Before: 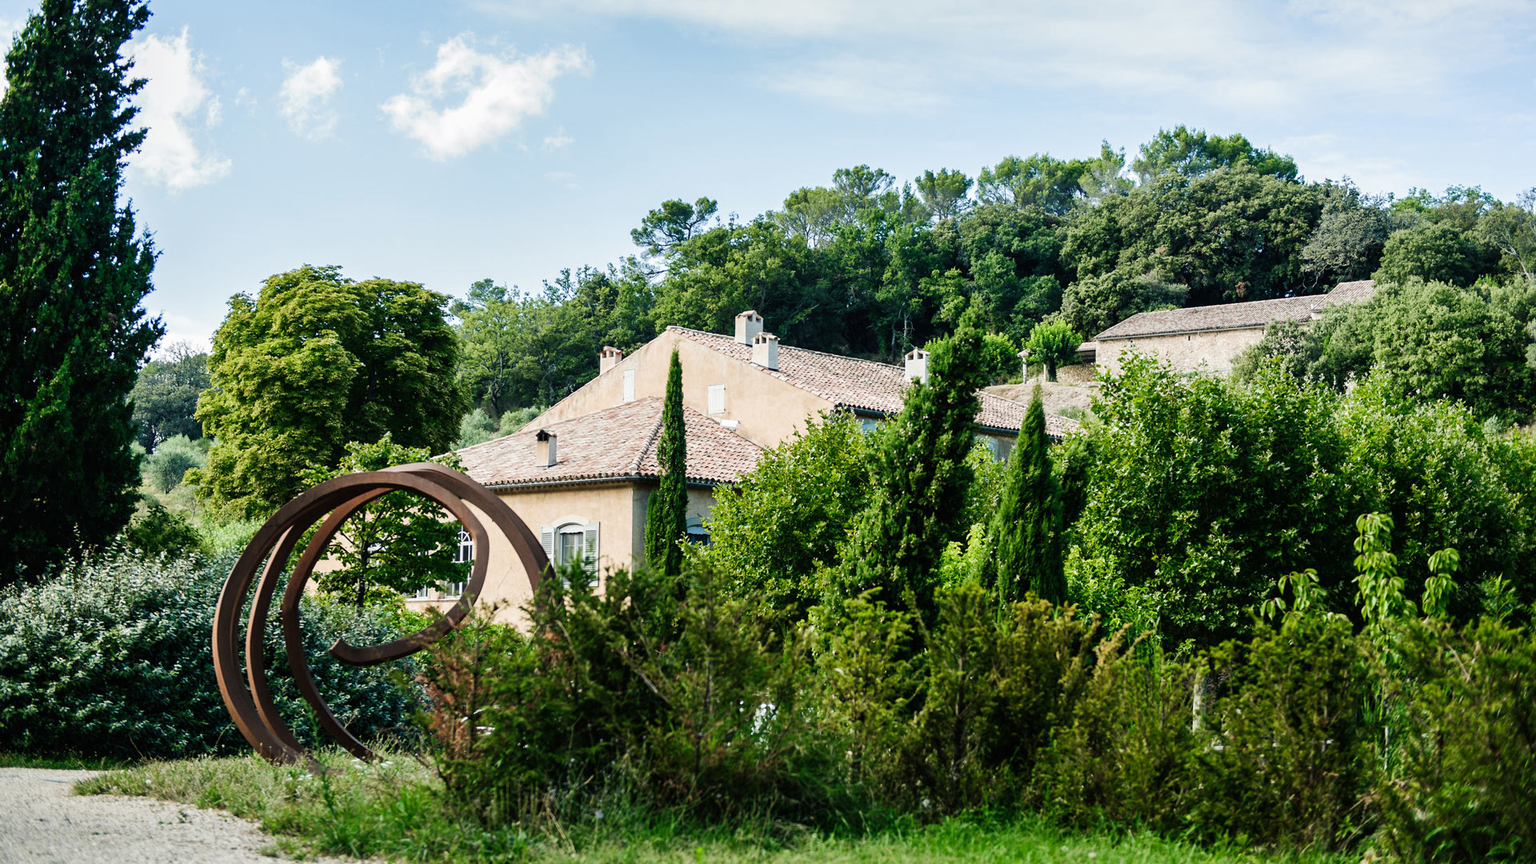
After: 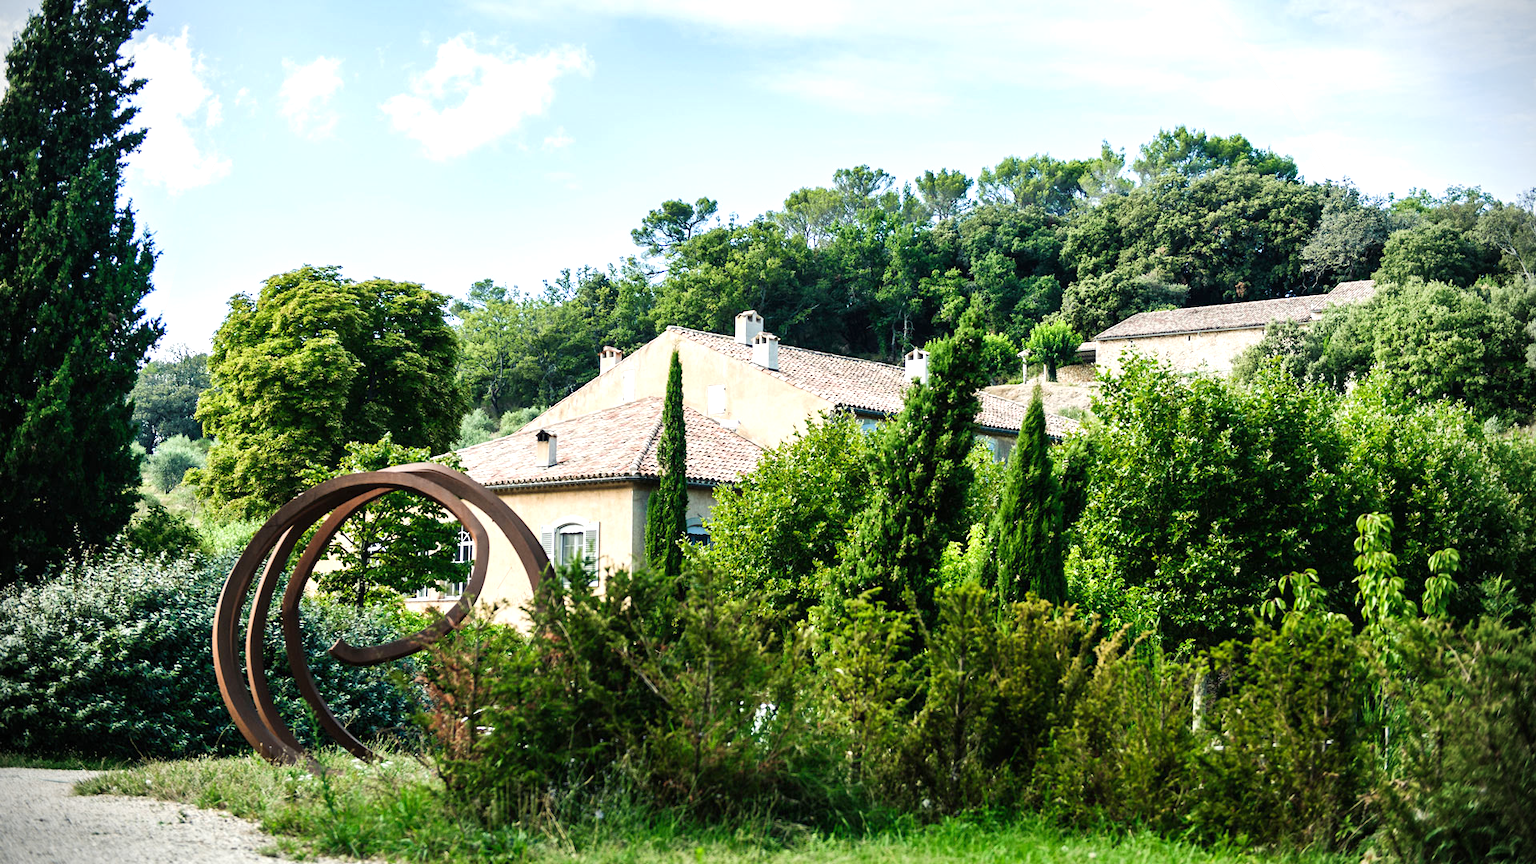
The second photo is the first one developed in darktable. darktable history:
exposure: exposure 0.495 EV, compensate exposure bias true, compensate highlight preservation false
vignetting: dithering 16-bit output, unbound false
